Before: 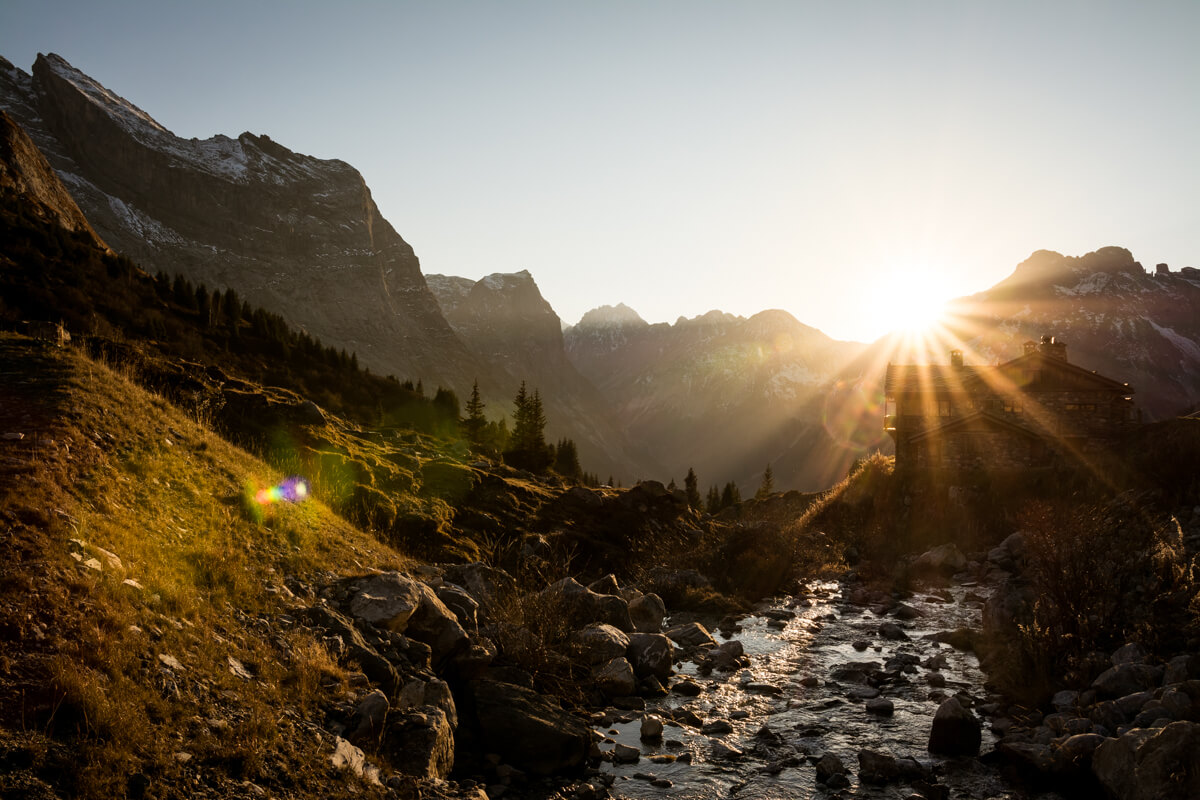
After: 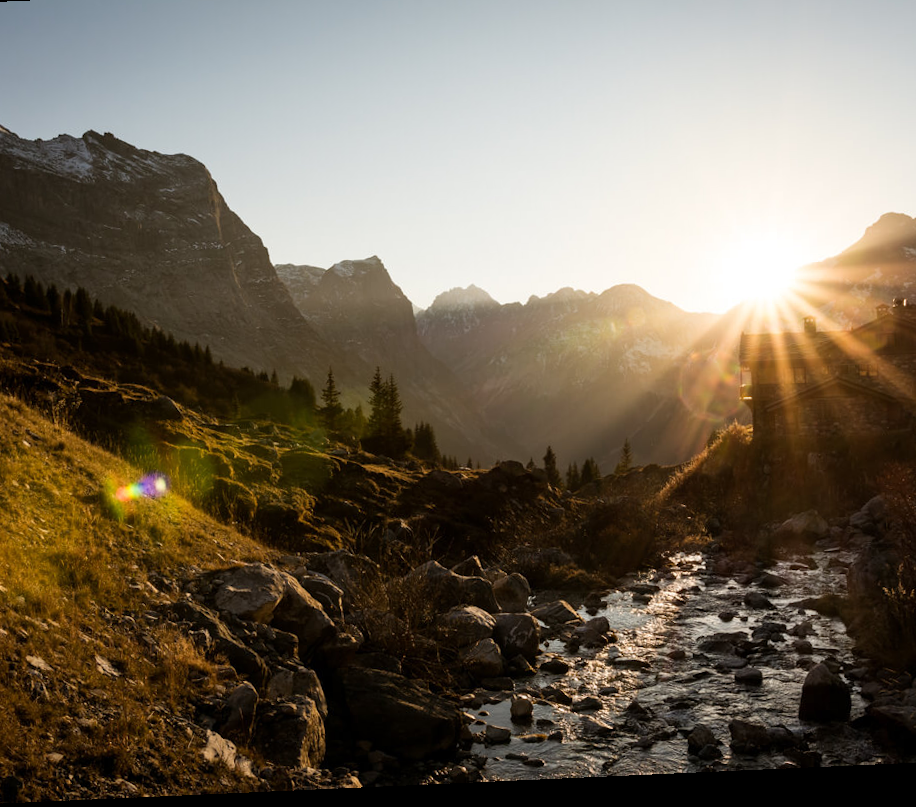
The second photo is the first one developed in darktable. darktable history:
rotate and perspective: rotation -2.56°, automatic cropping off
crop and rotate: left 13.15%, top 5.251%, right 12.609%
